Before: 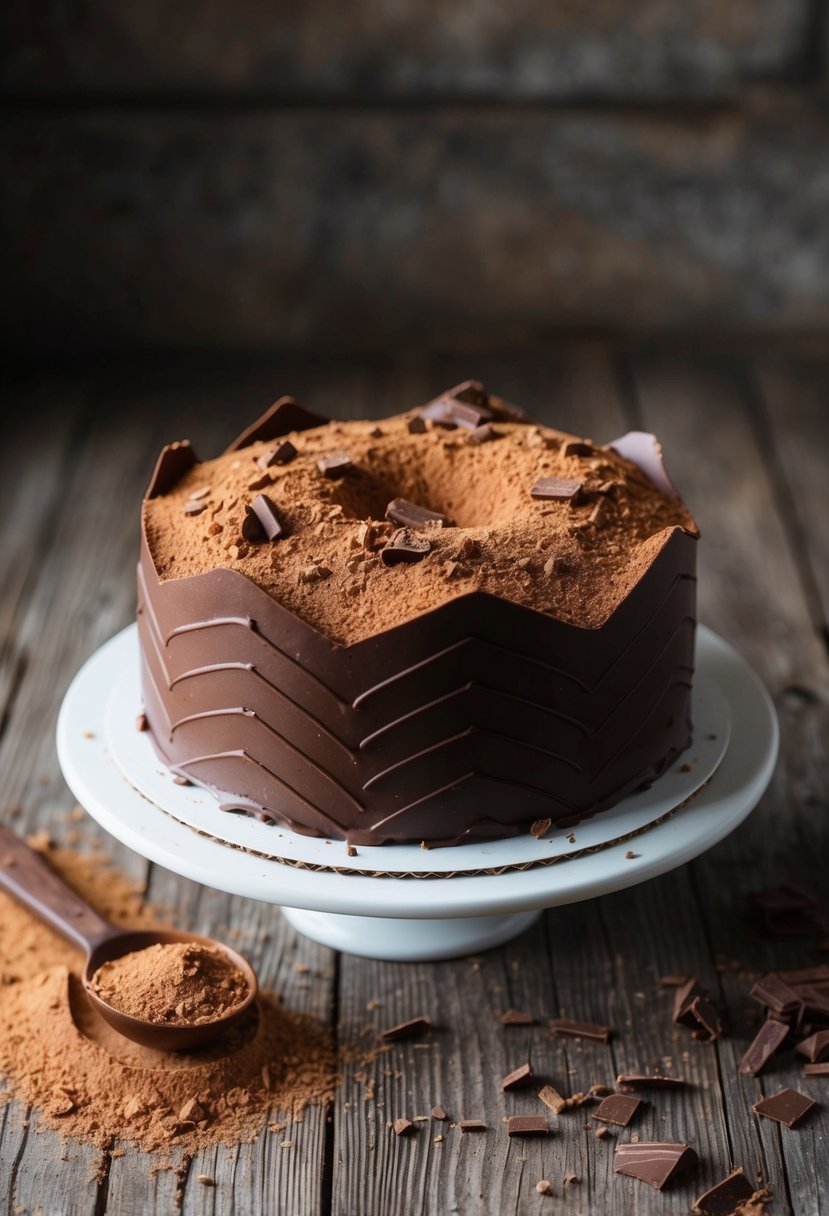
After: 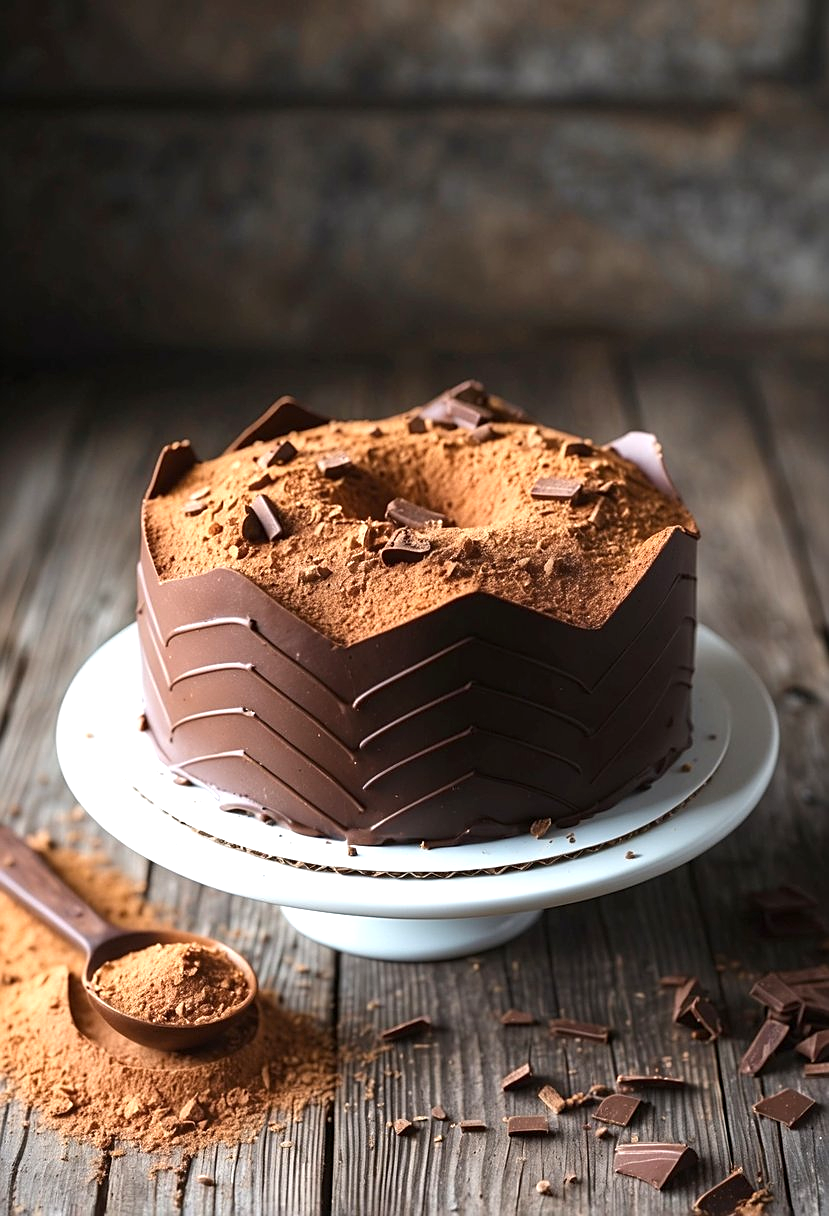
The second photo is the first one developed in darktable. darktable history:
exposure: black level correction 0, exposure 0.696 EV, compensate highlight preservation false
sharpen: on, module defaults
